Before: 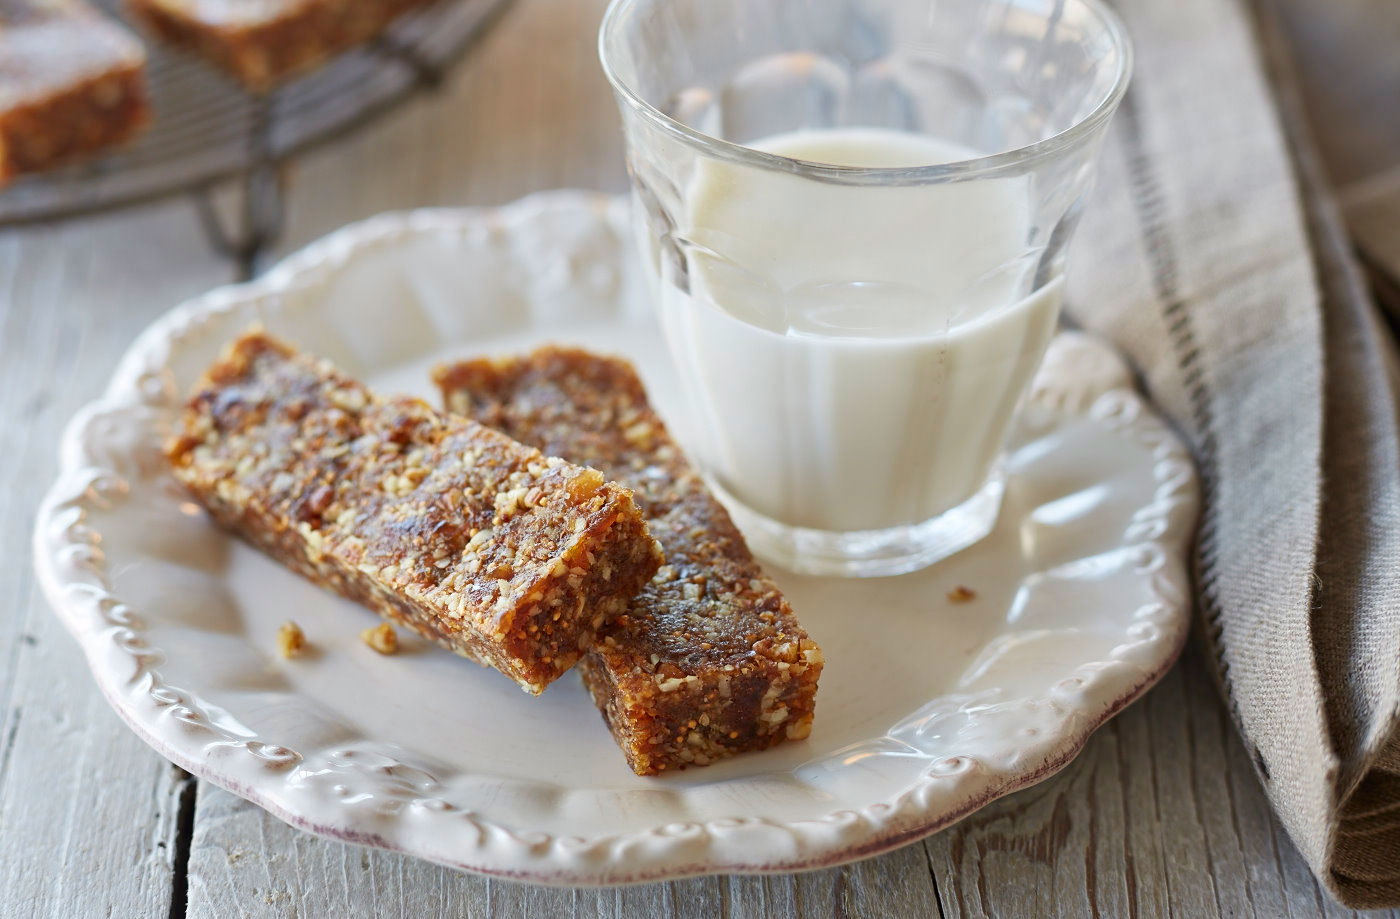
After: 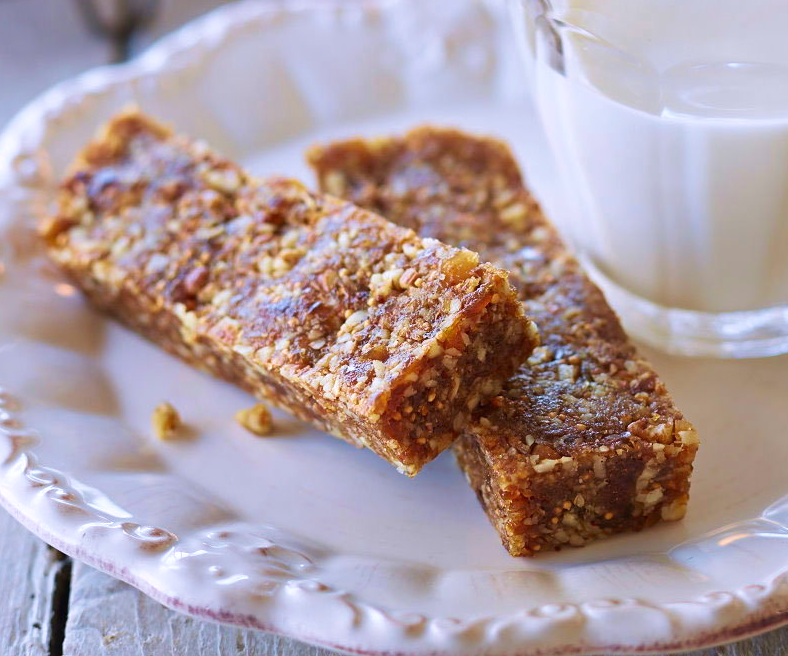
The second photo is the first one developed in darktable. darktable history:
velvia: strength 45%
crop: left 8.966%, top 23.852%, right 34.699%, bottom 4.703%
white balance: red 1.004, blue 1.096
